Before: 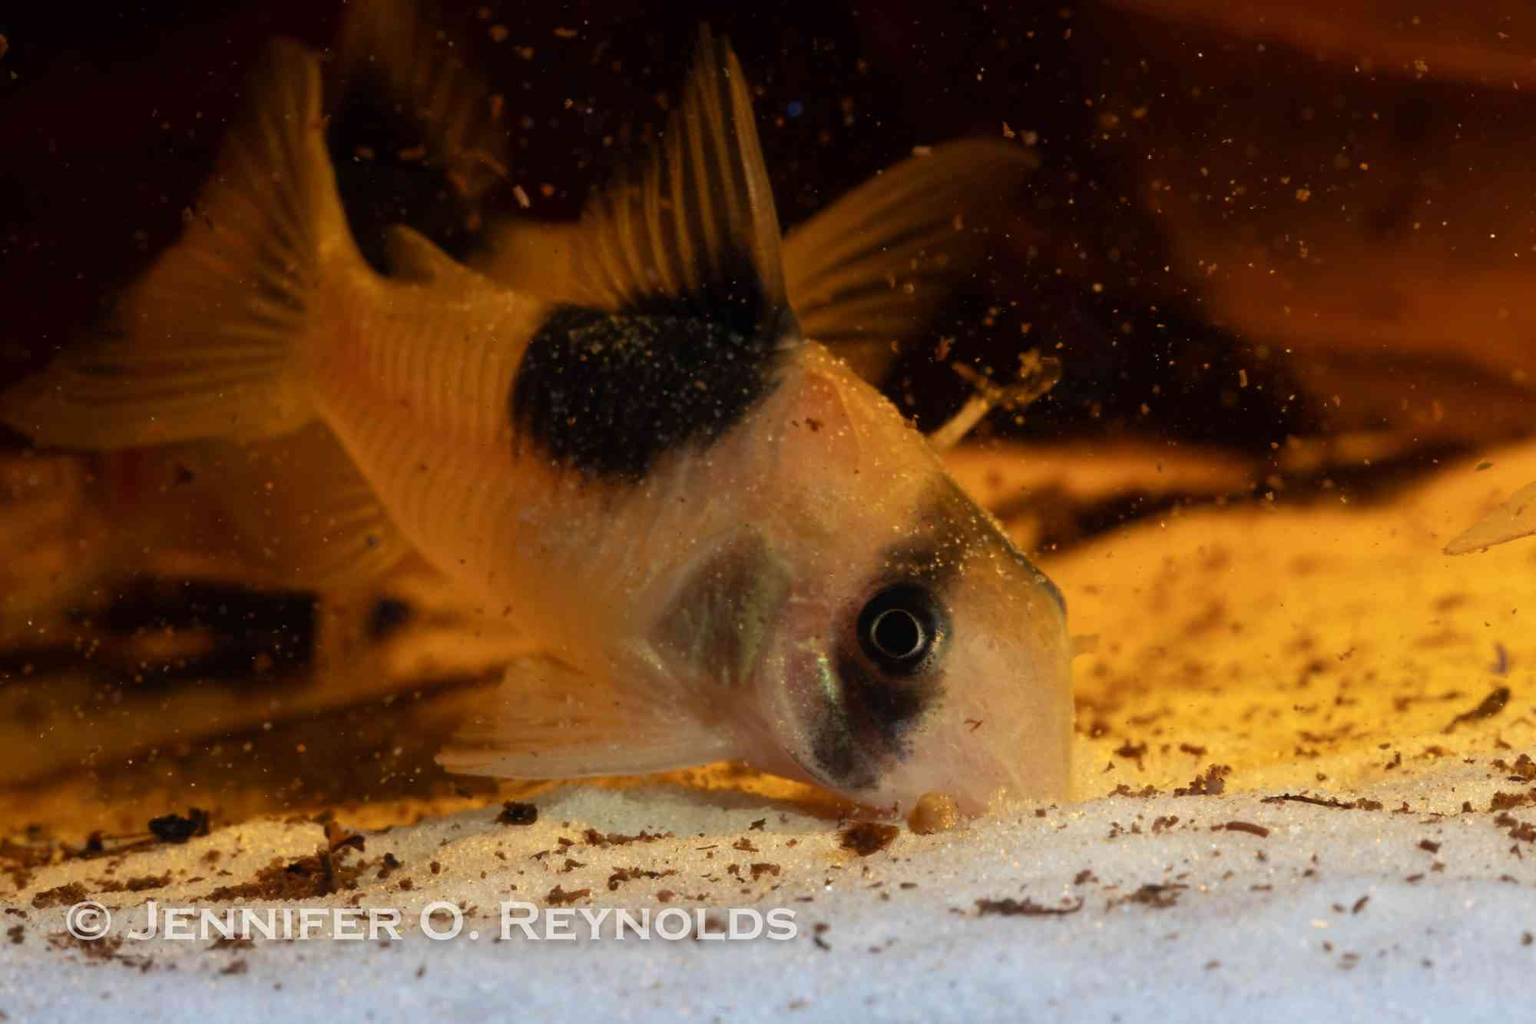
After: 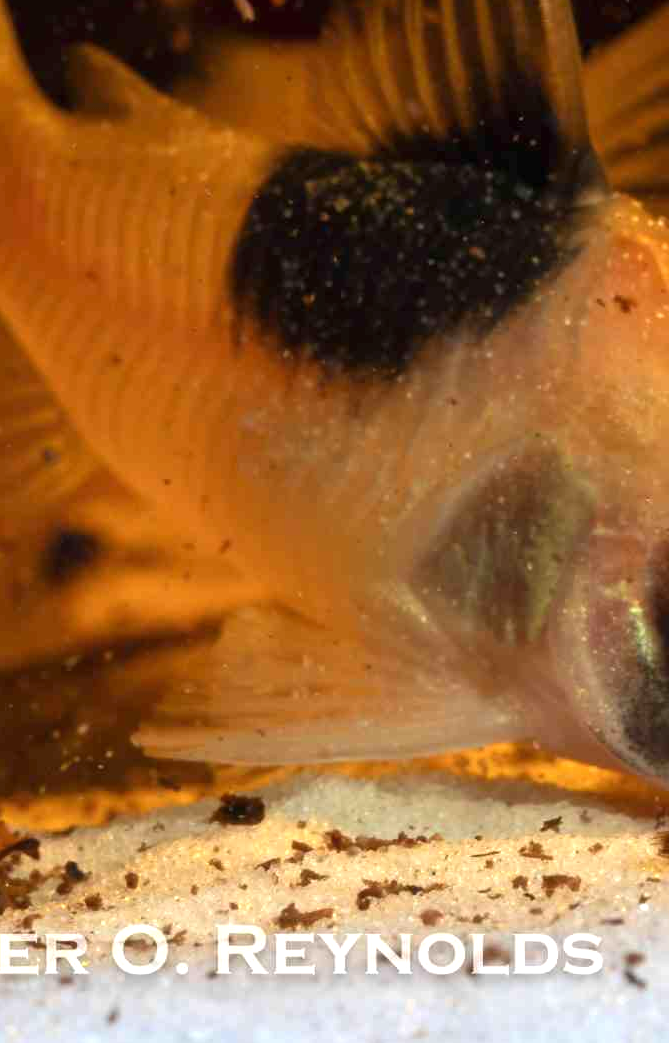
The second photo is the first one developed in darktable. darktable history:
crop and rotate: left 21.752%, top 18.749%, right 44.773%, bottom 2.997%
exposure: black level correction 0, exposure 0.695 EV, compensate exposure bias true, compensate highlight preservation false
